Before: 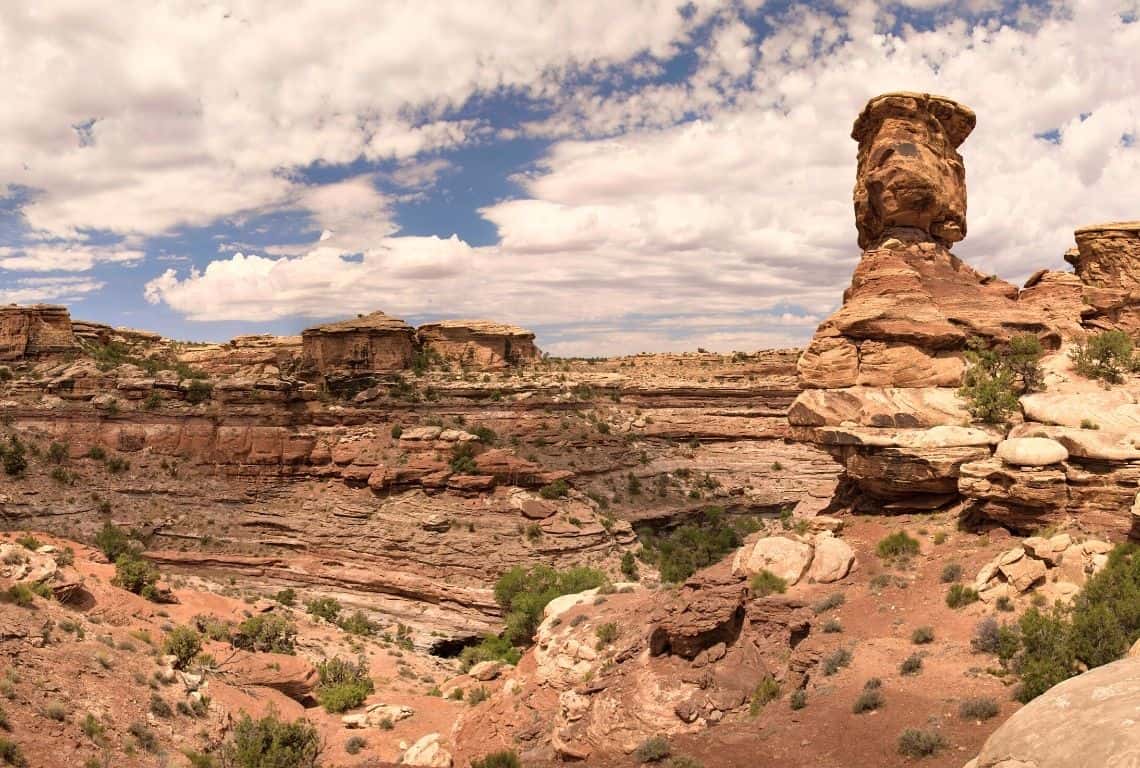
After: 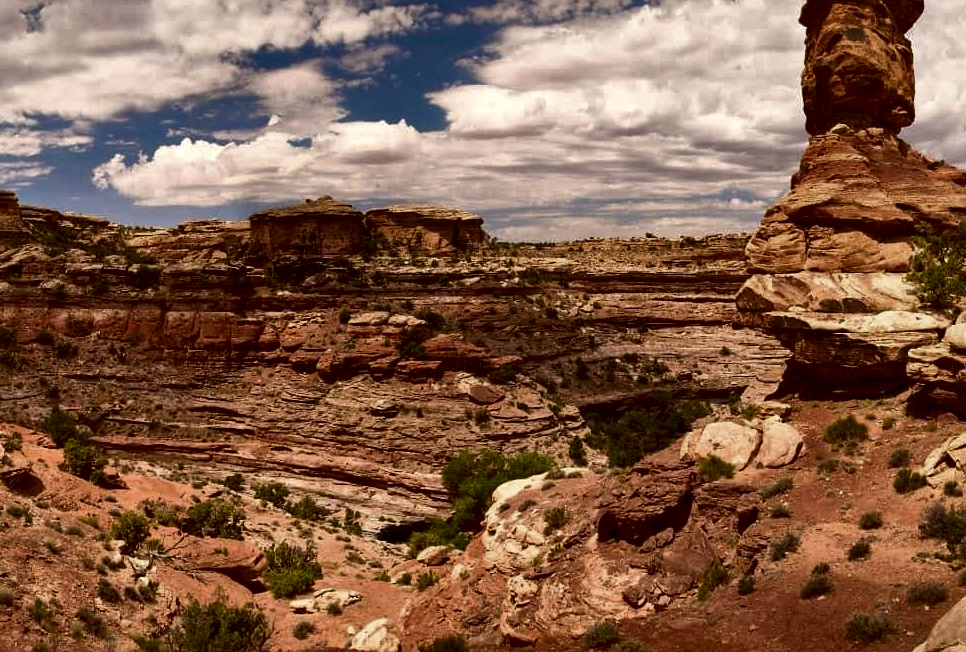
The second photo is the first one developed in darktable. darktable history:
contrast brightness saturation: brightness -0.527
crop and rotate: left 4.61%, top 15.021%, right 10.644%
shadows and highlights: white point adjustment 0.026, soften with gaussian
local contrast: mode bilateral grid, contrast 20, coarseness 51, detail 148%, midtone range 0.2
